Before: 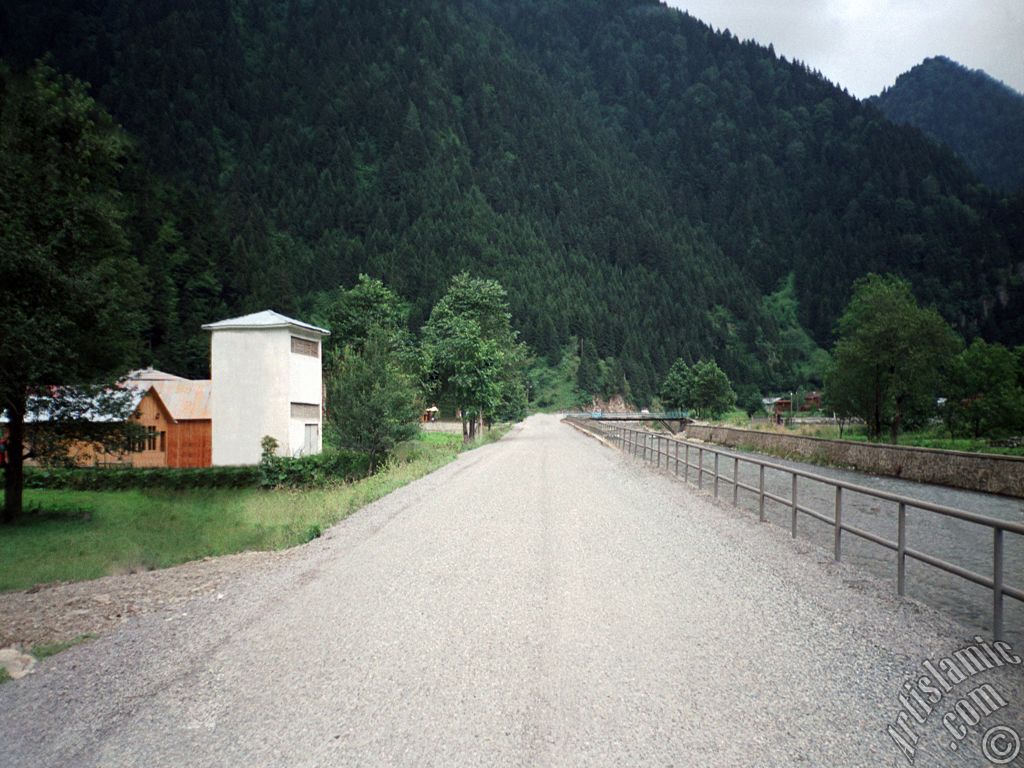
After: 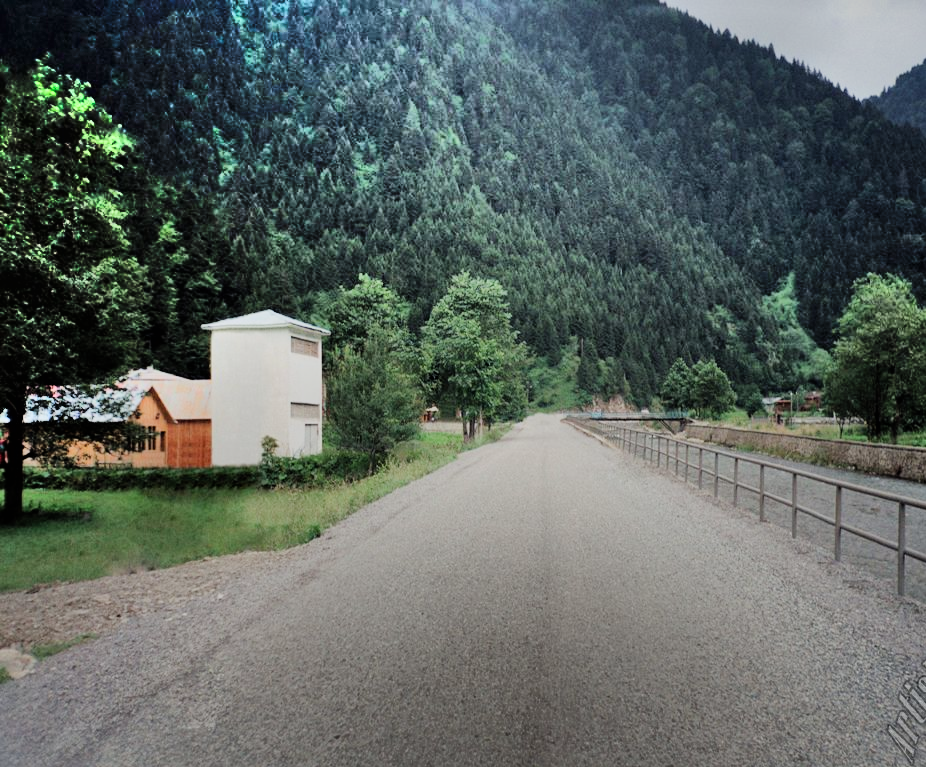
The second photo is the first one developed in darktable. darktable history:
crop: right 9.485%, bottom 0.023%
shadows and highlights: radius 123.22, shadows 98.98, white point adjustment -3.11, highlights -99.75, soften with gaussian
filmic rgb: black relative exposure -7.65 EV, white relative exposure 4.56 EV, hardness 3.61
